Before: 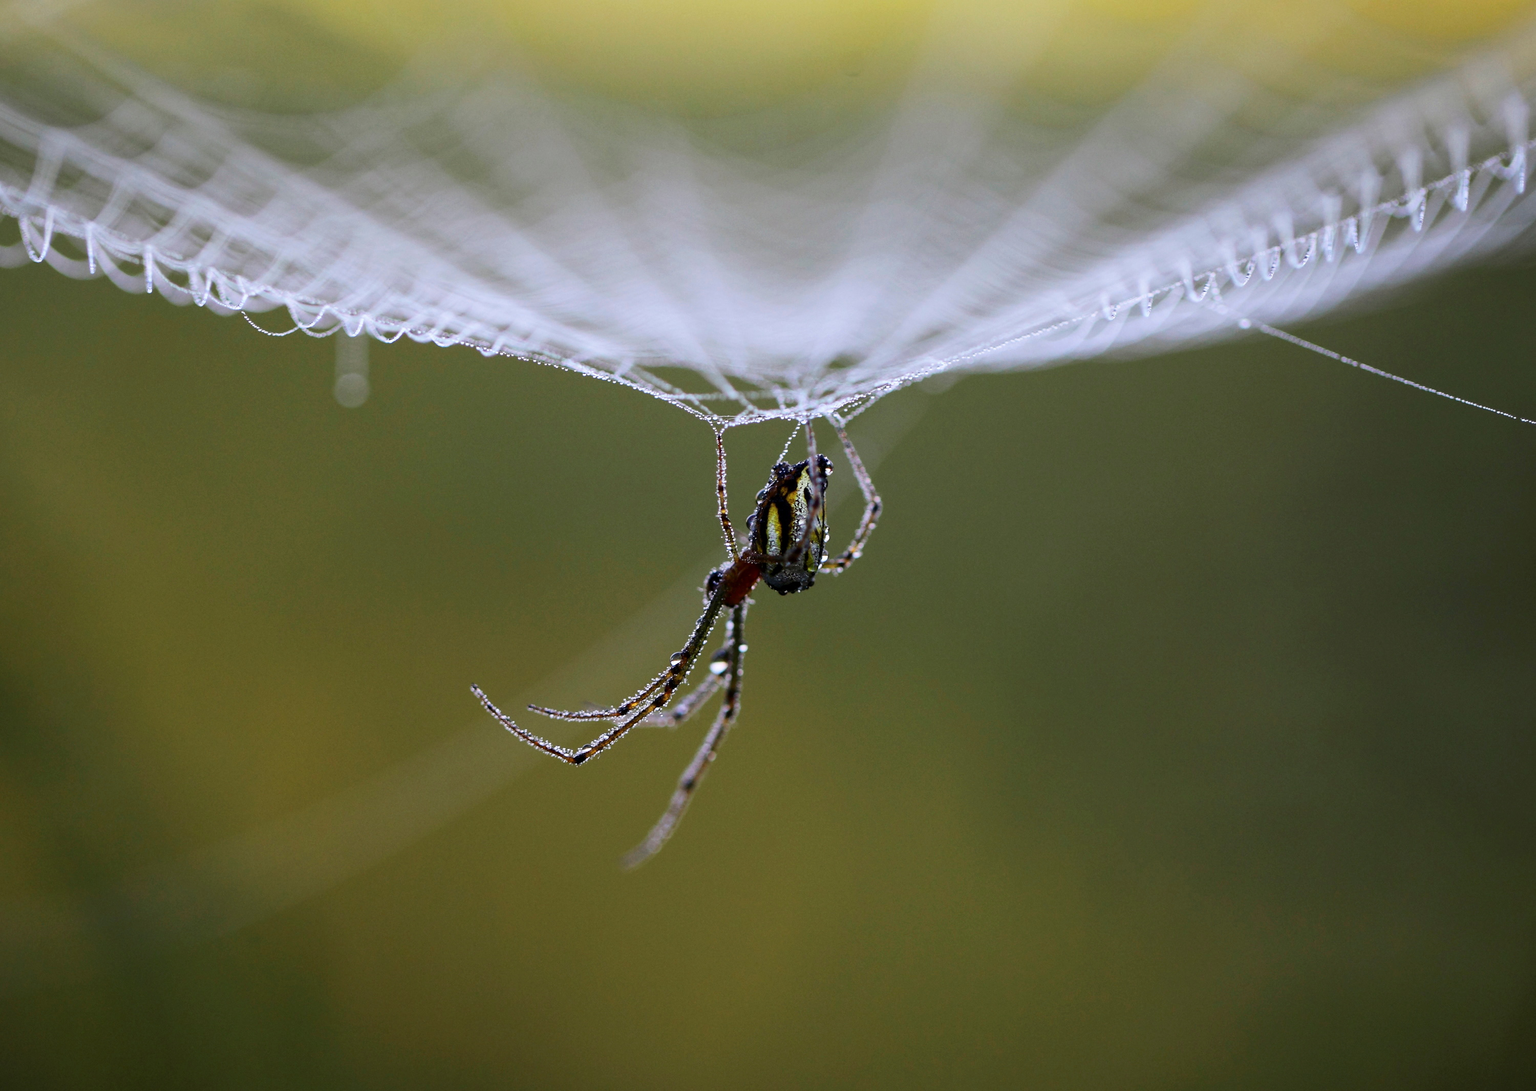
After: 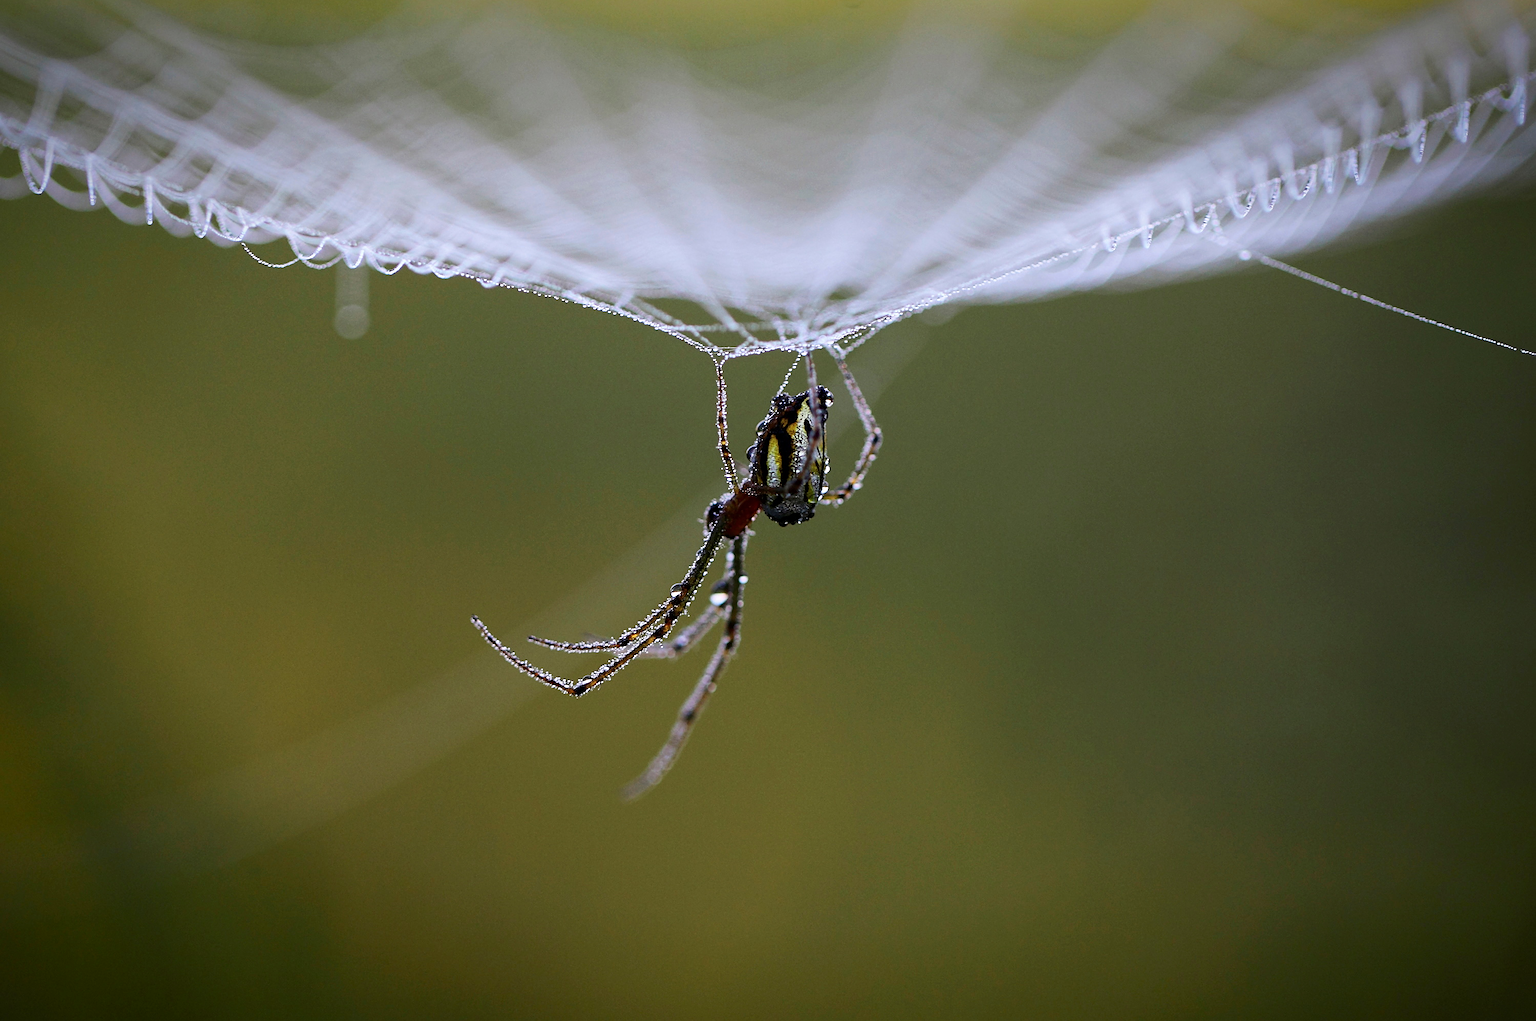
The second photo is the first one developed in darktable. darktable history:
crop and rotate: top 6.333%
sharpen: on, module defaults
vignetting: saturation 0.367, automatic ratio true
